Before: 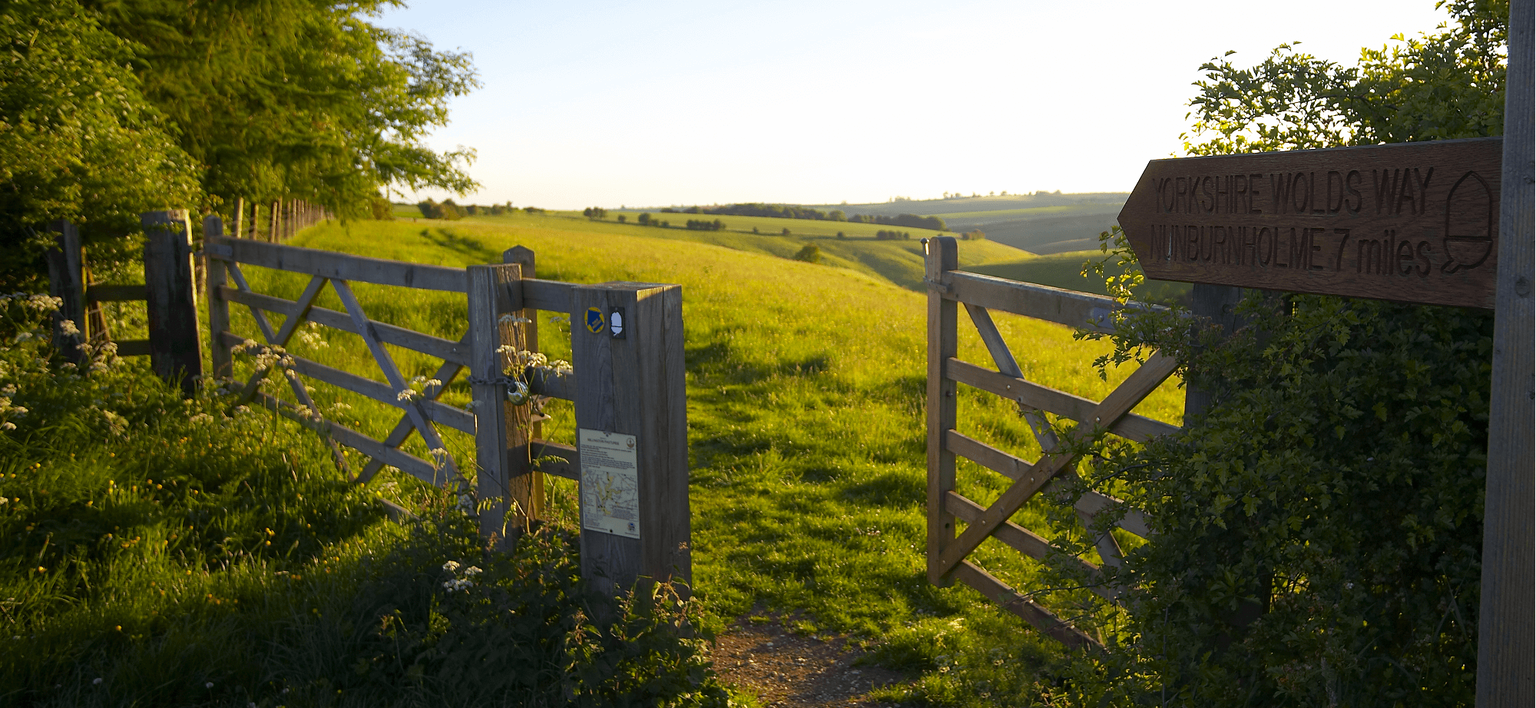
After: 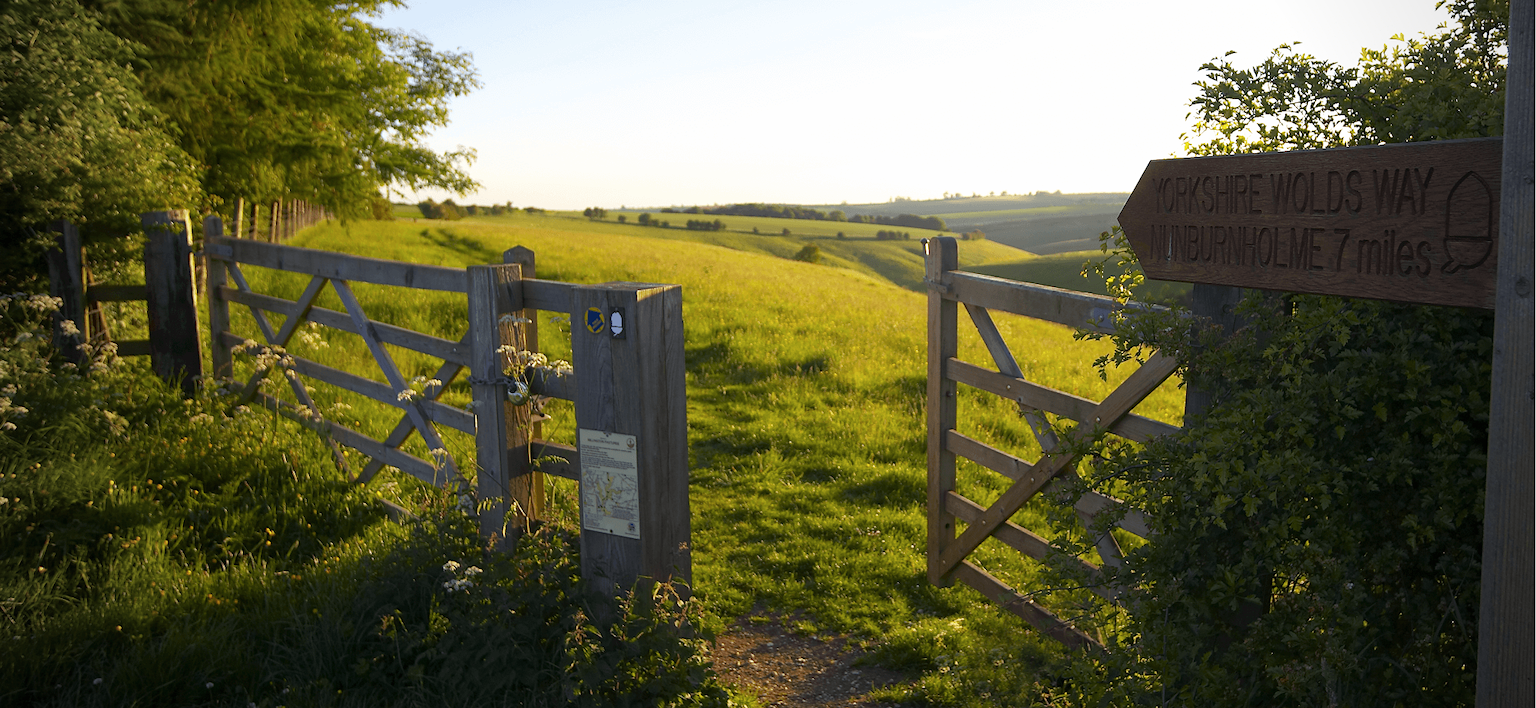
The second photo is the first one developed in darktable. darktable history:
contrast brightness saturation: saturation -0.05
exposure: compensate highlight preservation false
tone equalizer: on, module defaults
vignetting: fall-off radius 60.92%
